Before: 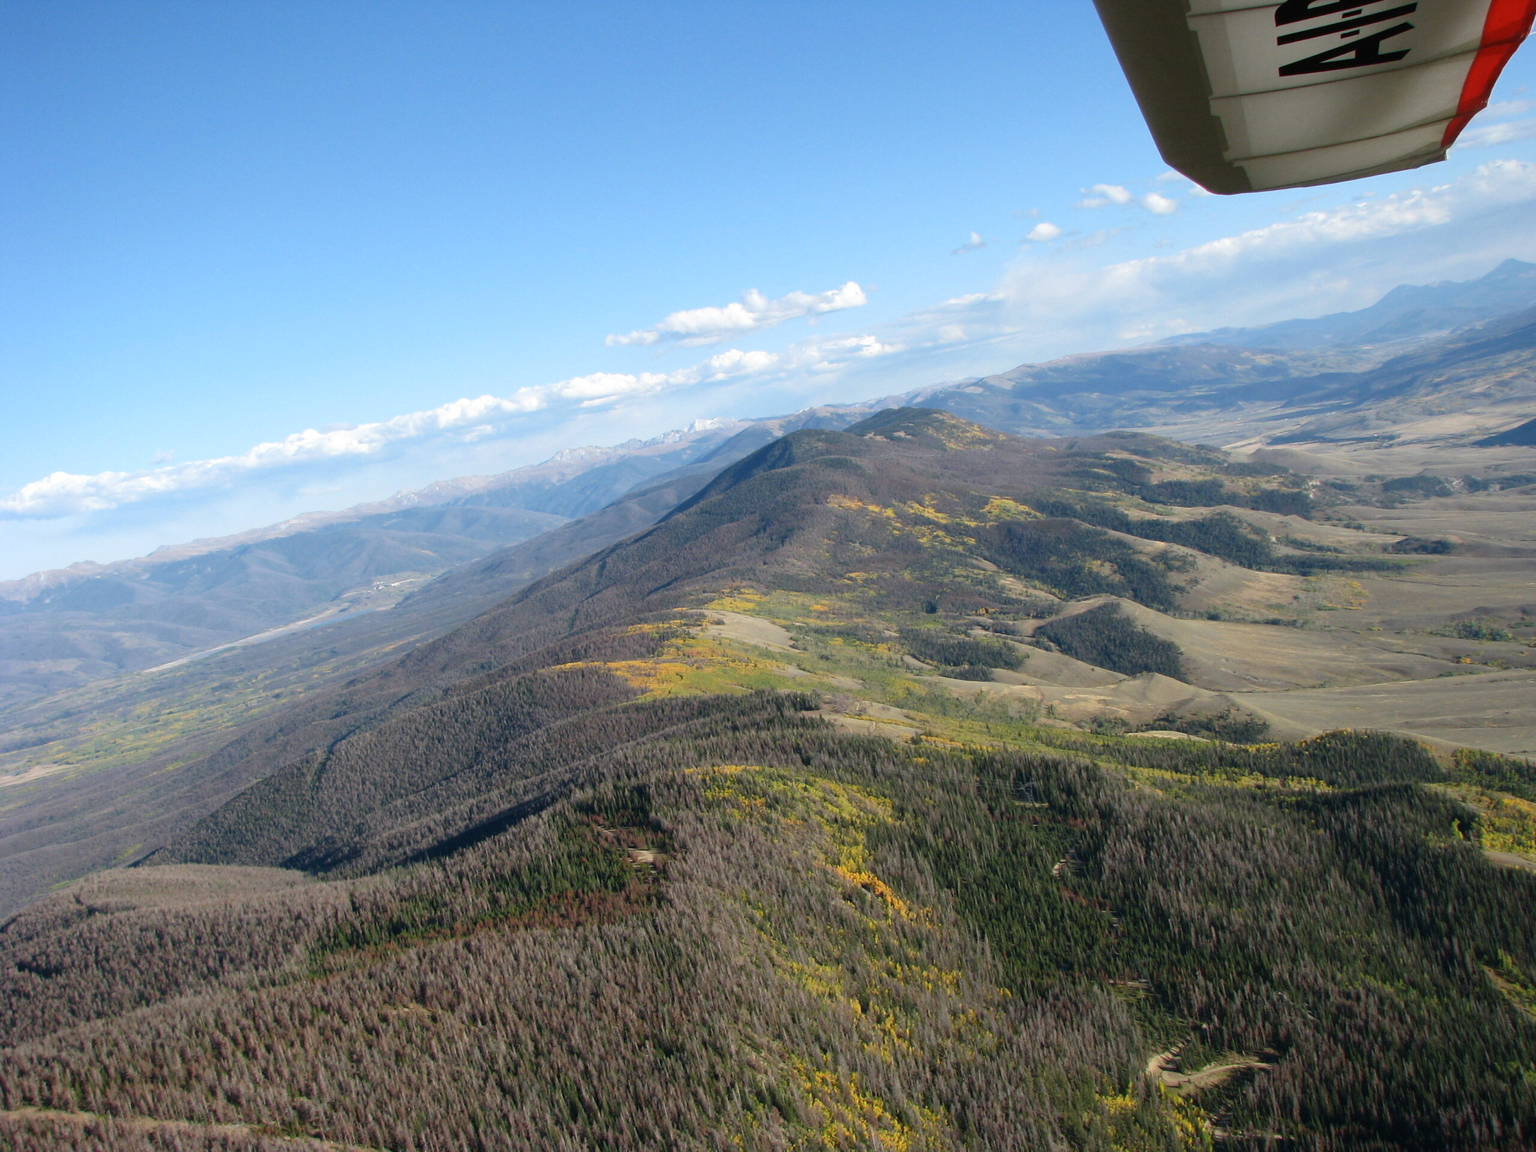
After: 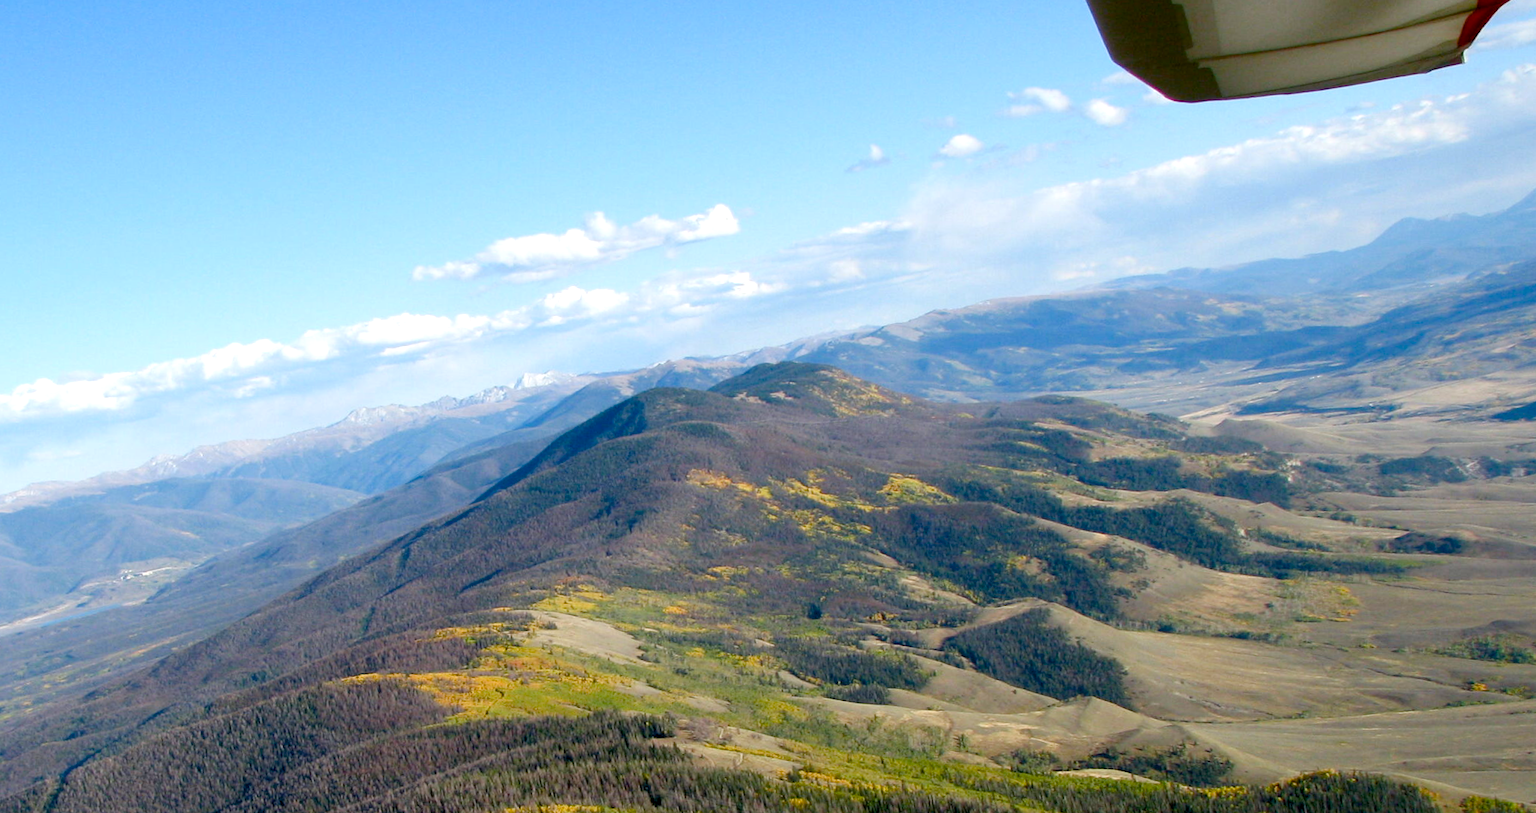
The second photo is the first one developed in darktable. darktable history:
crop: left 18.38%, top 11.092%, right 2.134%, bottom 33.217%
rotate and perspective: rotation 0.8°, automatic cropping off
color balance rgb: shadows lift › luminance -9.41%, highlights gain › luminance 17.6%, global offset › luminance -1.45%, perceptual saturation grading › highlights -17.77%, perceptual saturation grading › mid-tones 33.1%, perceptual saturation grading › shadows 50.52%, global vibrance 24.22%
